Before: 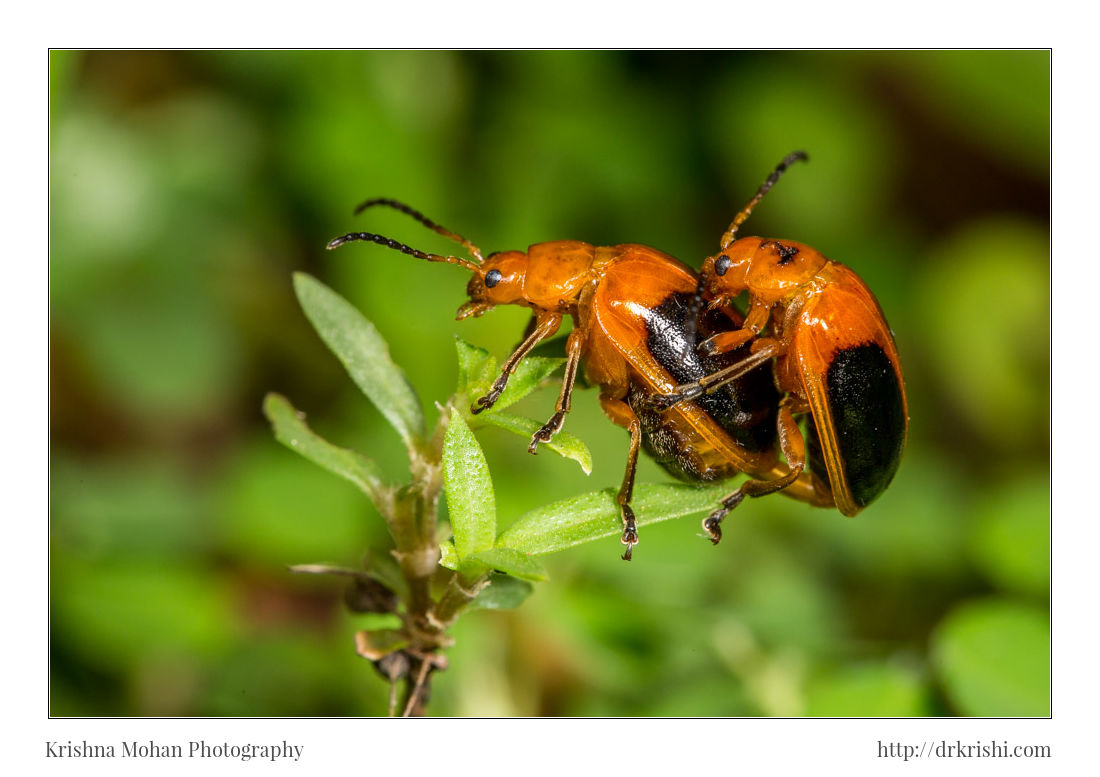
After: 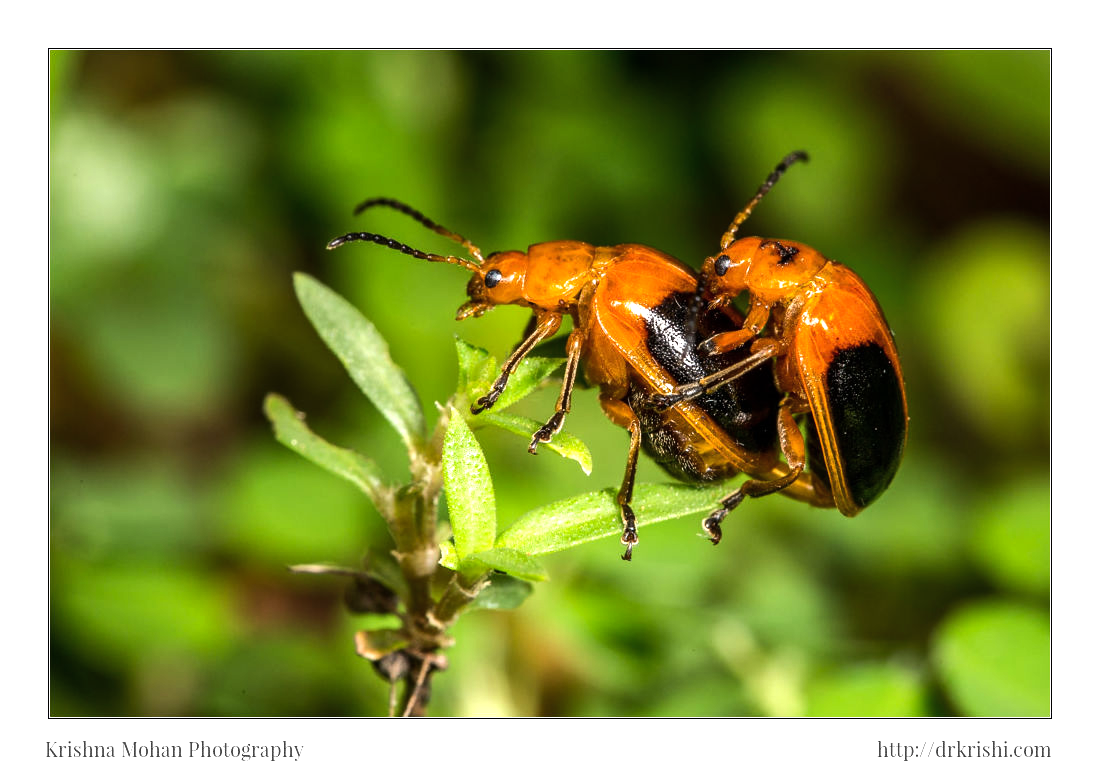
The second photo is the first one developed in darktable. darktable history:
shadows and highlights: shadows 24.78, highlights -26.08, highlights color adjustment 41.51%
tone equalizer: -8 EV -0.789 EV, -7 EV -0.723 EV, -6 EV -0.569 EV, -5 EV -0.385 EV, -3 EV 0.395 EV, -2 EV 0.6 EV, -1 EV 0.7 EV, +0 EV 0.74 EV, edges refinement/feathering 500, mask exposure compensation -1.57 EV, preserve details no
